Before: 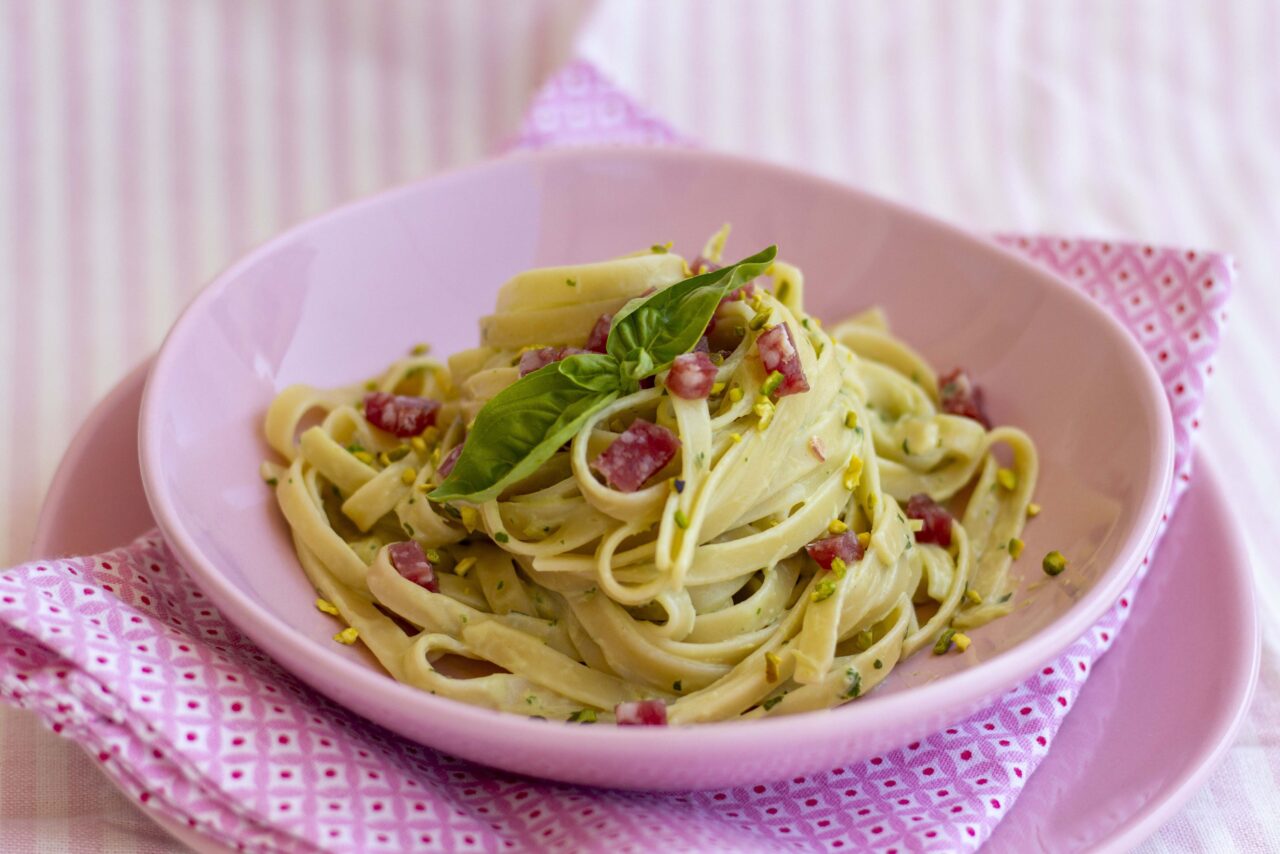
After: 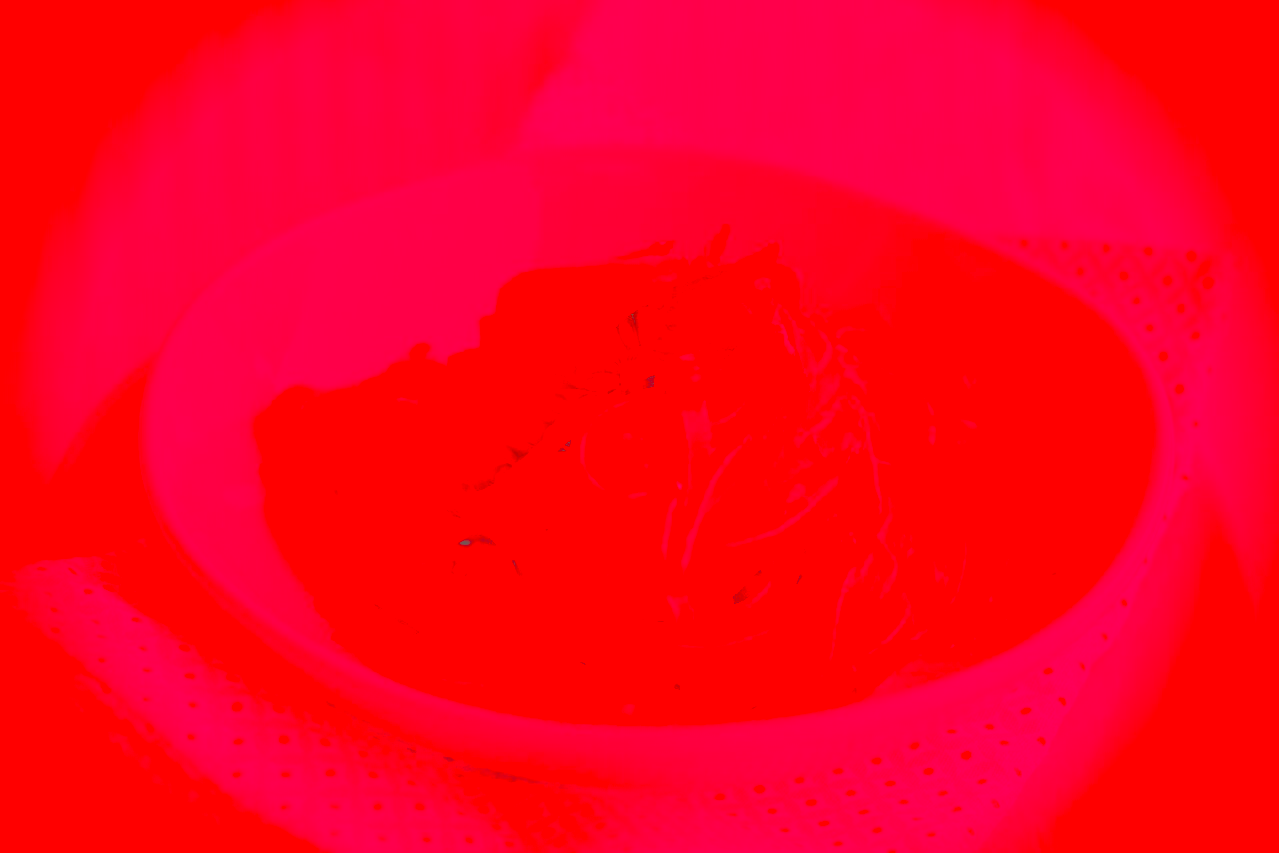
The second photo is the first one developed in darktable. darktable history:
white balance: red 4.26, blue 1.802
contrast brightness saturation: contrast -0.99, brightness -0.17, saturation 0.75
vignetting: fall-off start 88.53%, fall-off radius 44.2%, saturation 0.376, width/height ratio 1.161
exposure: black level correction -0.03, compensate highlight preservation false
